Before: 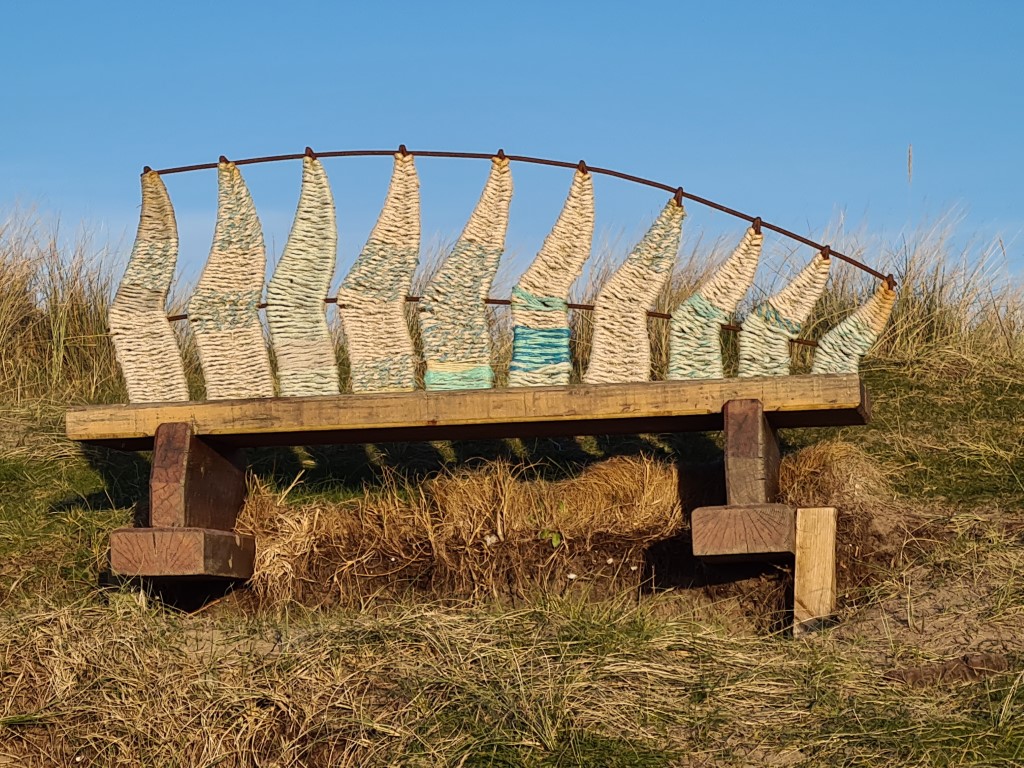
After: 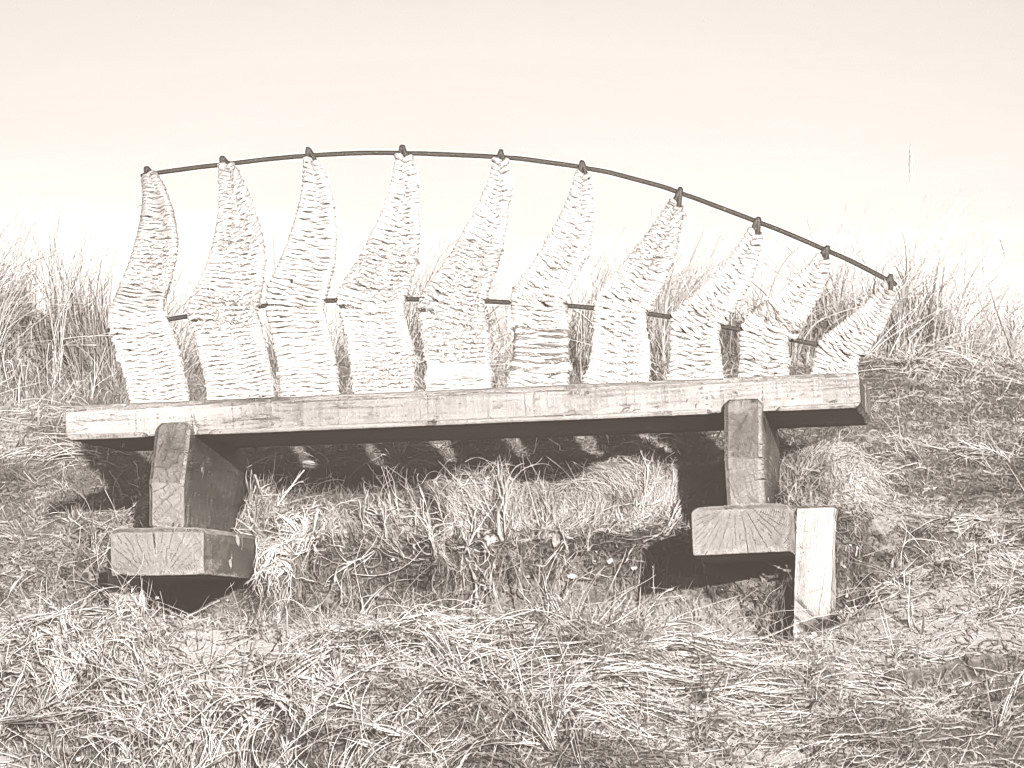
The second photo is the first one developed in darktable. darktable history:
color balance rgb: perceptual saturation grading › global saturation 20%, perceptual saturation grading › highlights -25%, perceptual saturation grading › shadows 25%
colorize: hue 34.49°, saturation 35.33%, source mix 100%, lightness 55%, version 1
